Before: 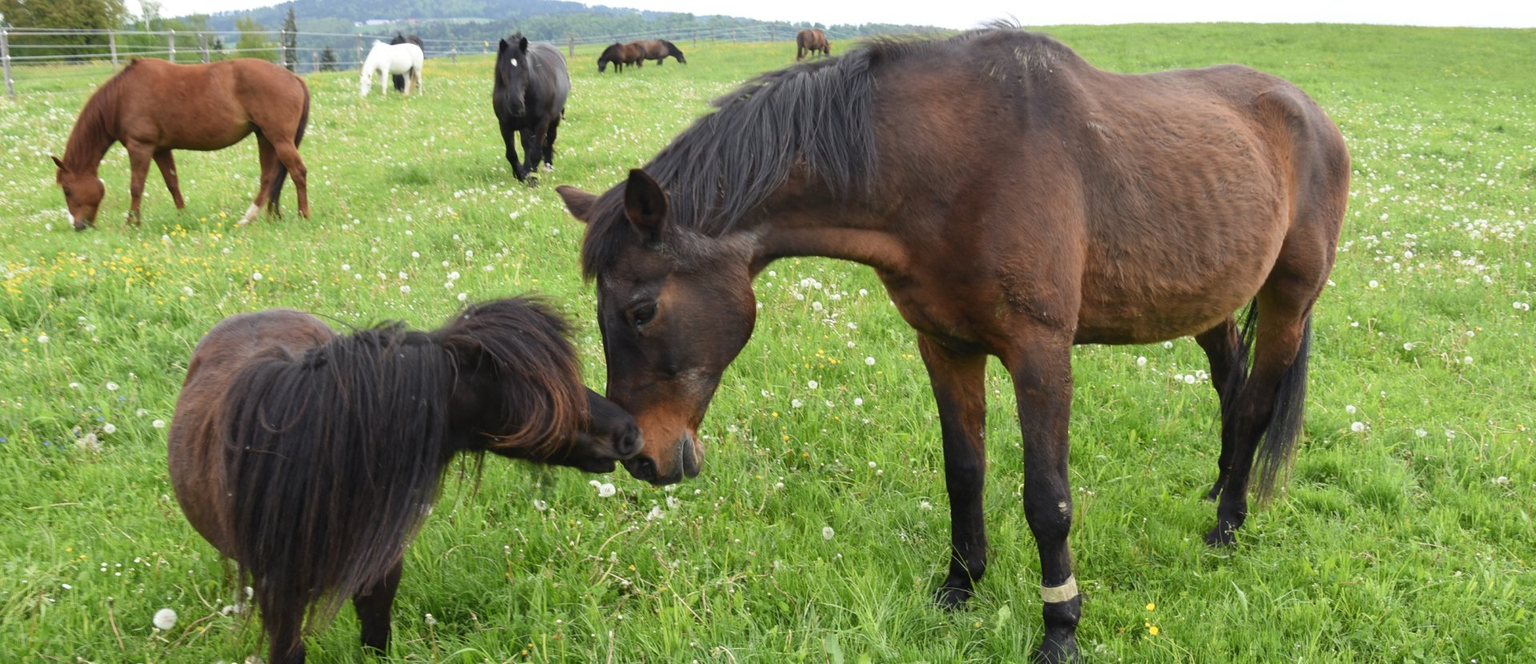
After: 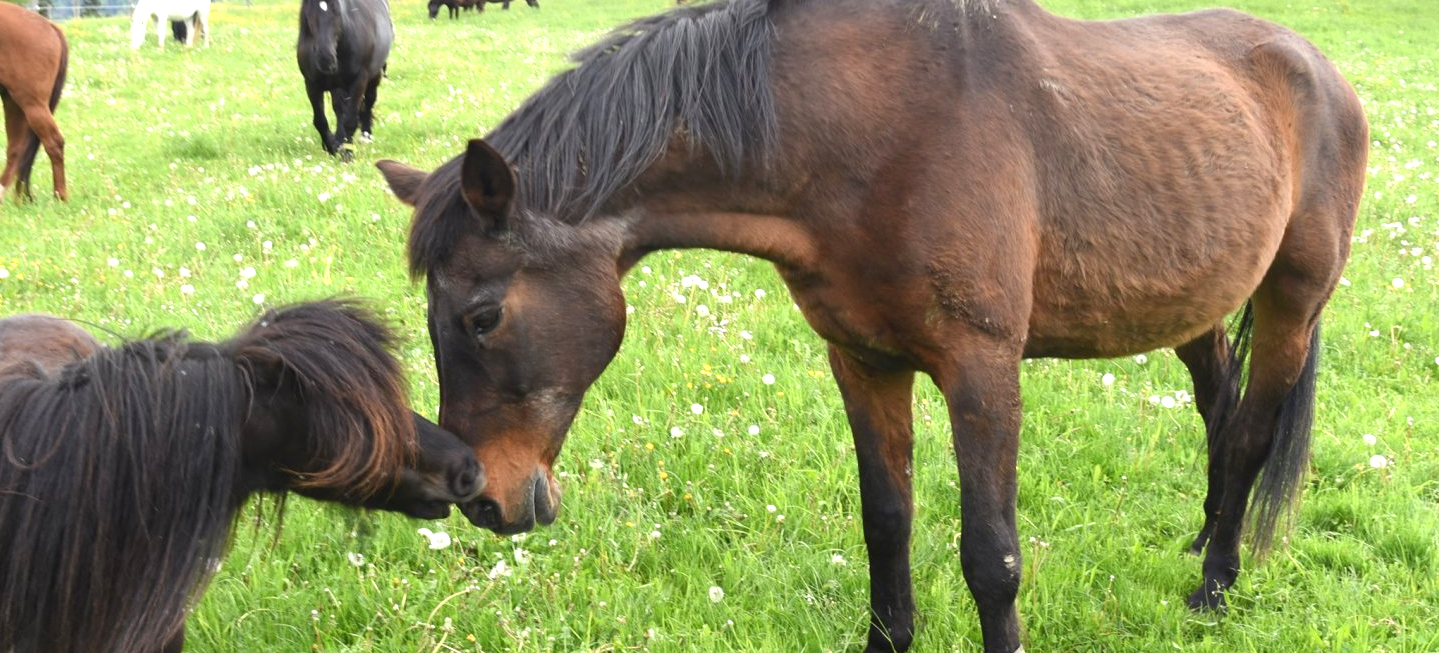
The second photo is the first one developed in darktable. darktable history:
crop: left 16.632%, top 8.759%, right 8.408%, bottom 12.537%
exposure: black level correction 0, exposure 0.693 EV, compensate highlight preservation false
